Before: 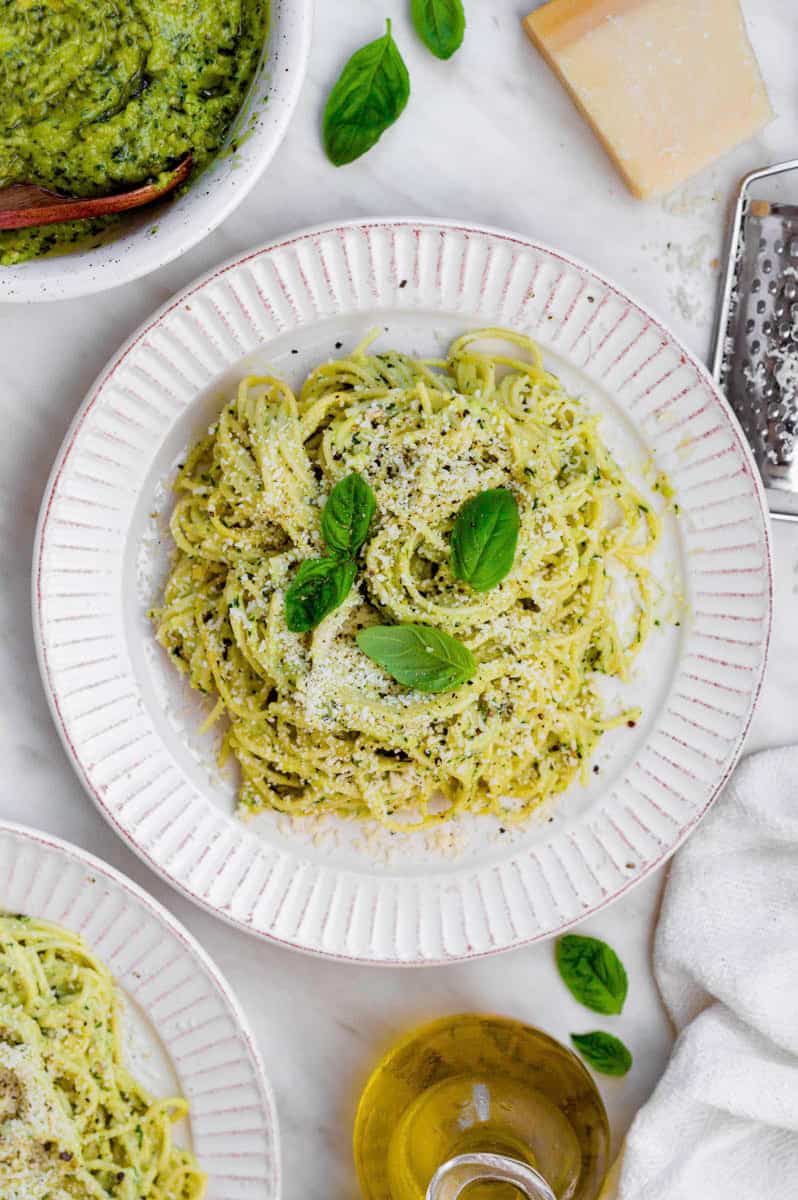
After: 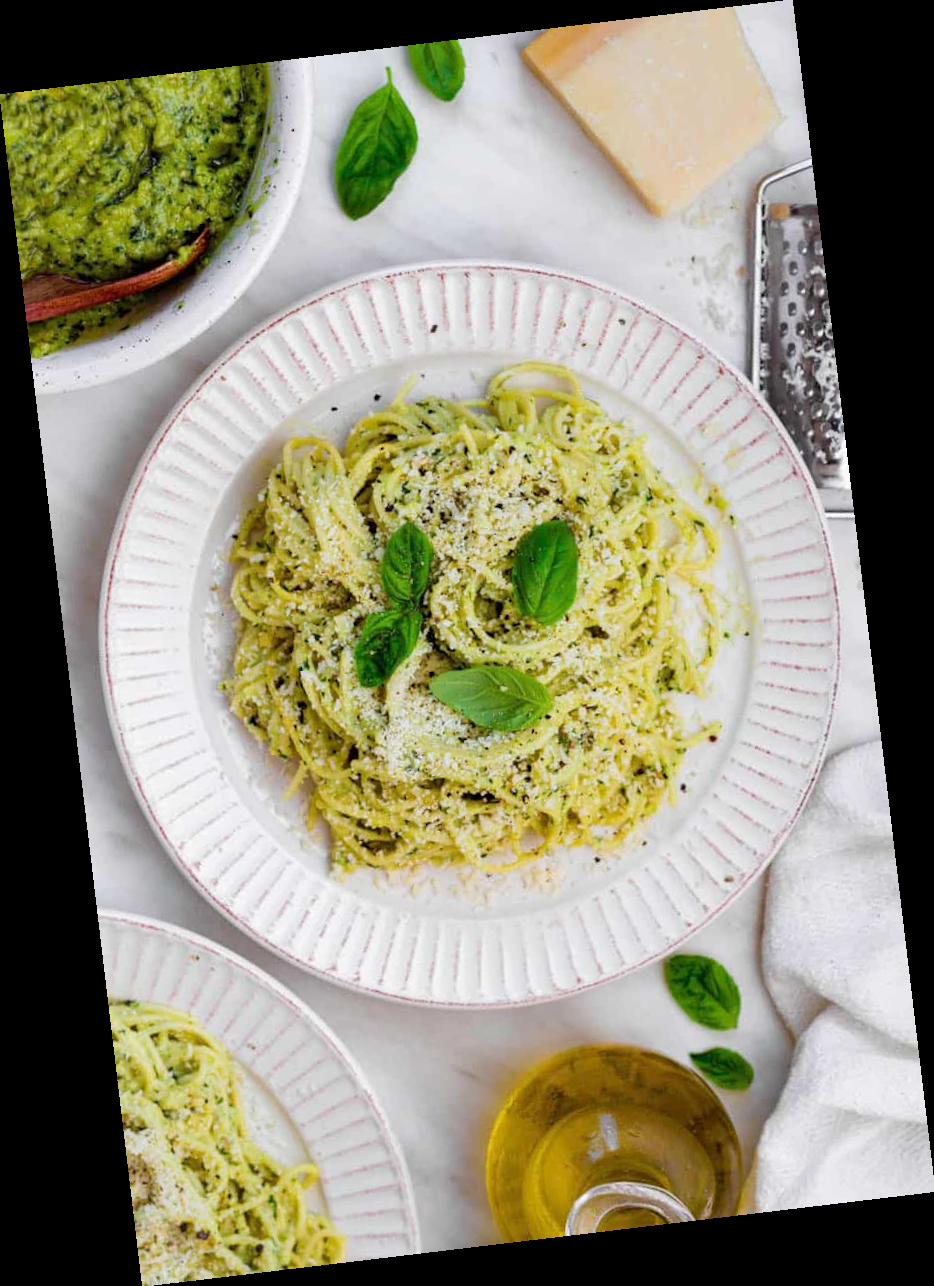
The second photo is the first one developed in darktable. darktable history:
rotate and perspective: rotation -6.83°, automatic cropping off
